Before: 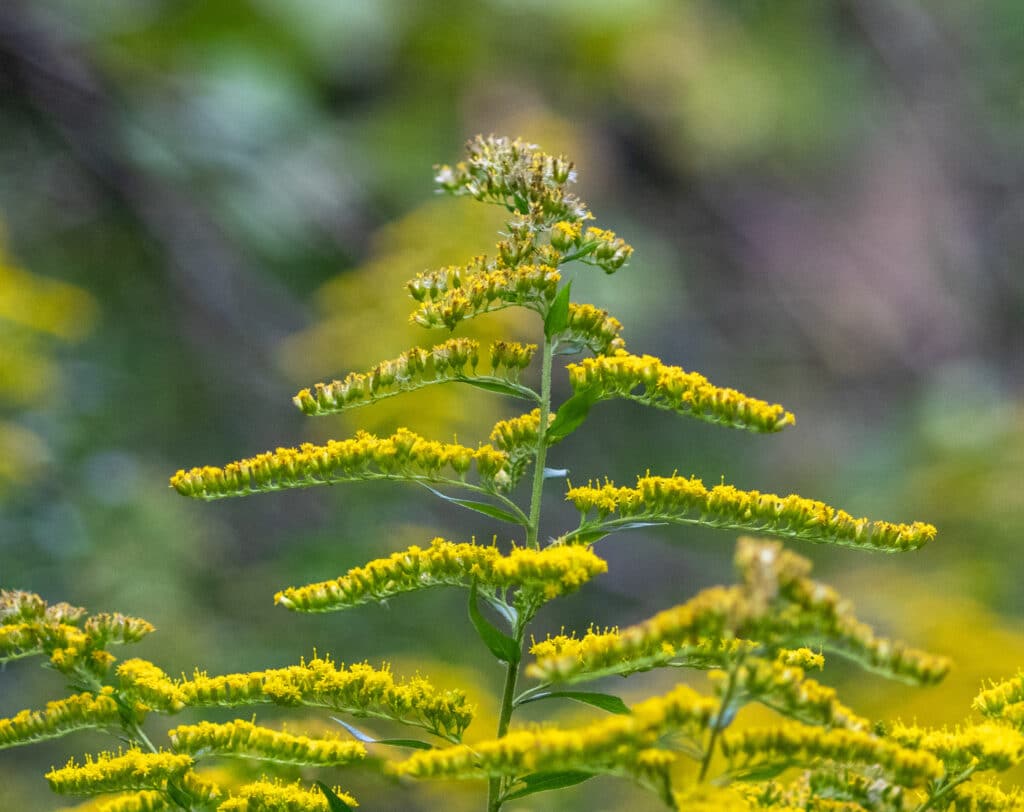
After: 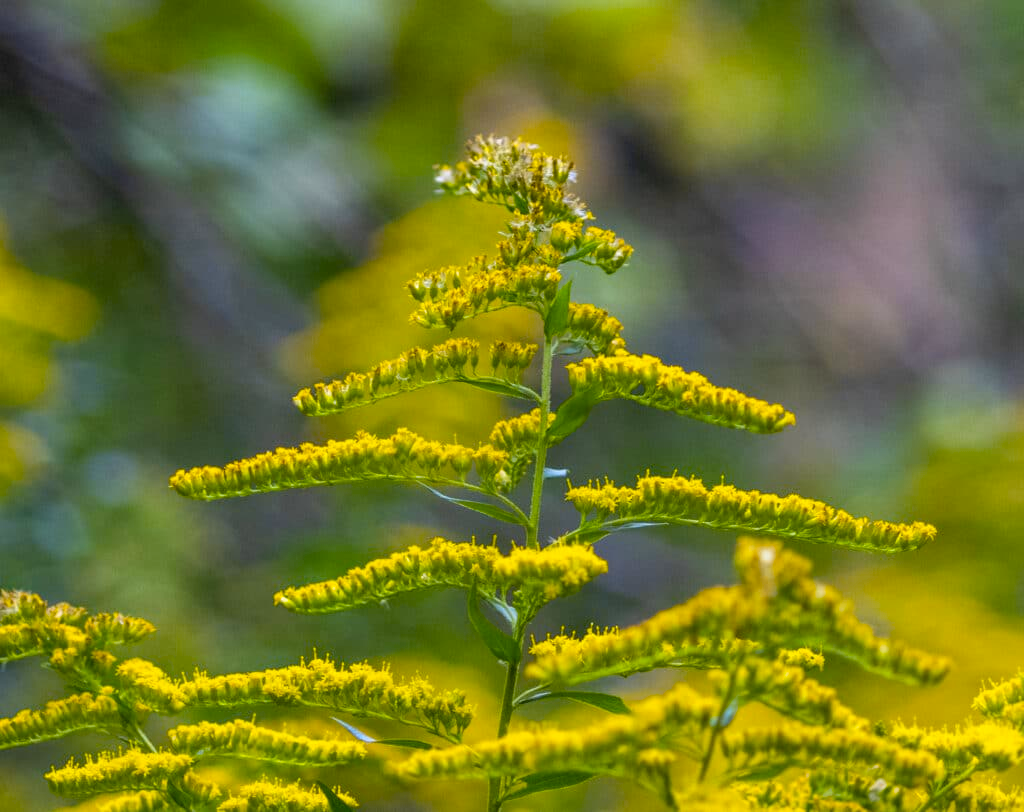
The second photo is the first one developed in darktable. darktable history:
color balance rgb: linear chroma grading › global chroma 10%, perceptual saturation grading › global saturation 30%, global vibrance 10%
color contrast: green-magenta contrast 0.8, blue-yellow contrast 1.1, unbound 0
